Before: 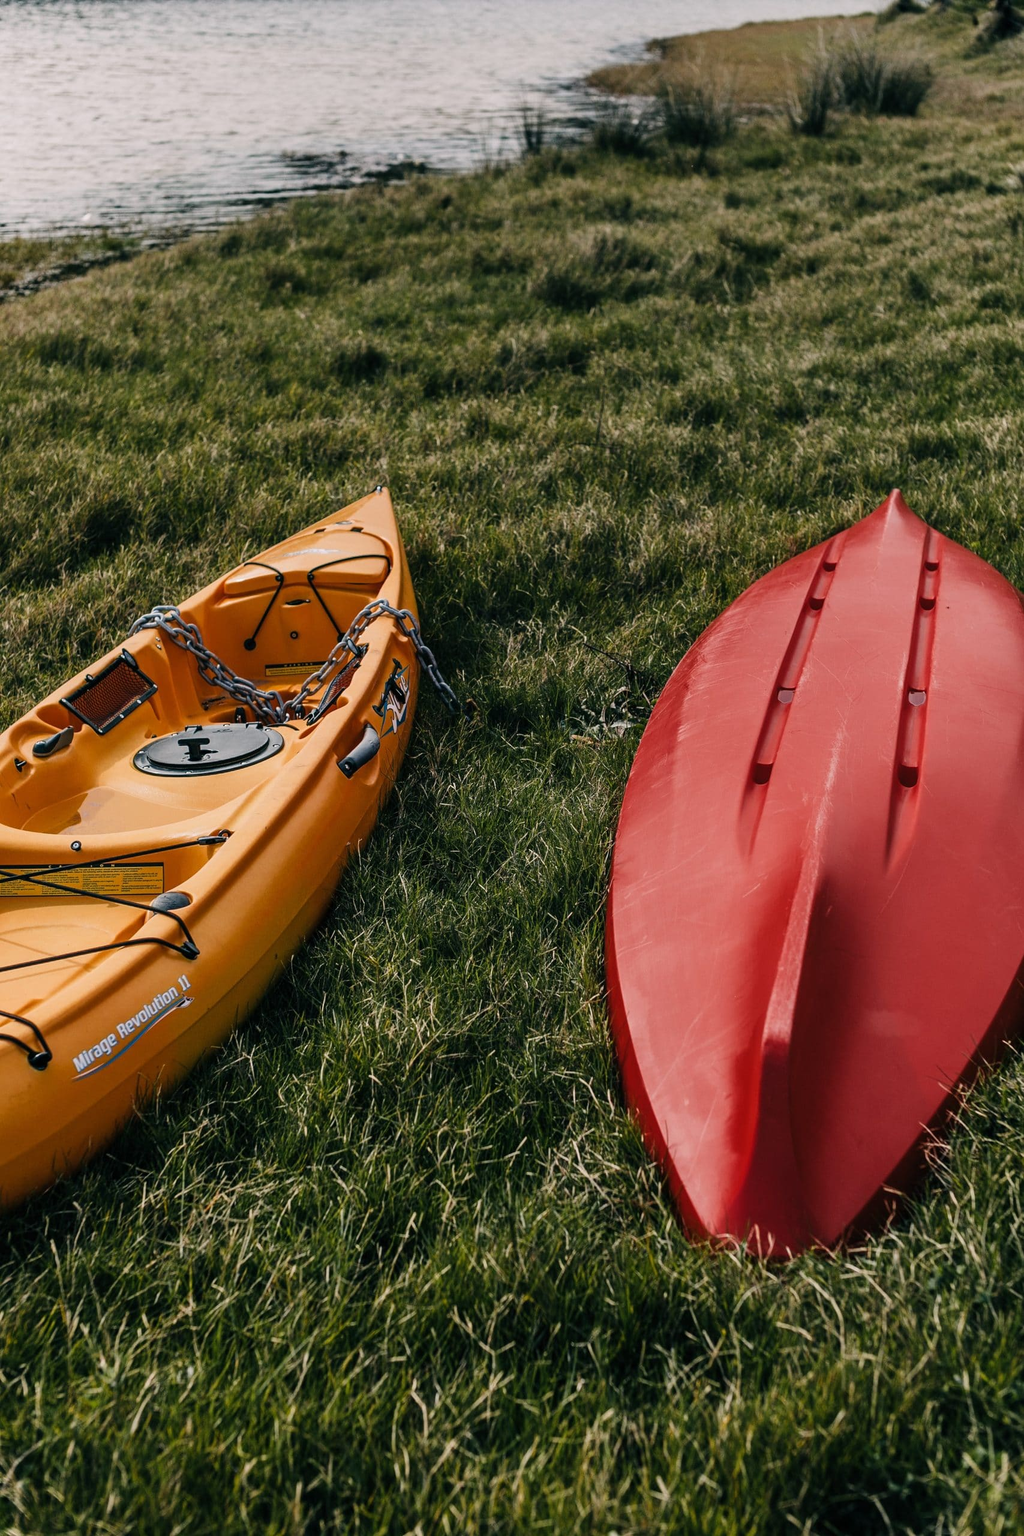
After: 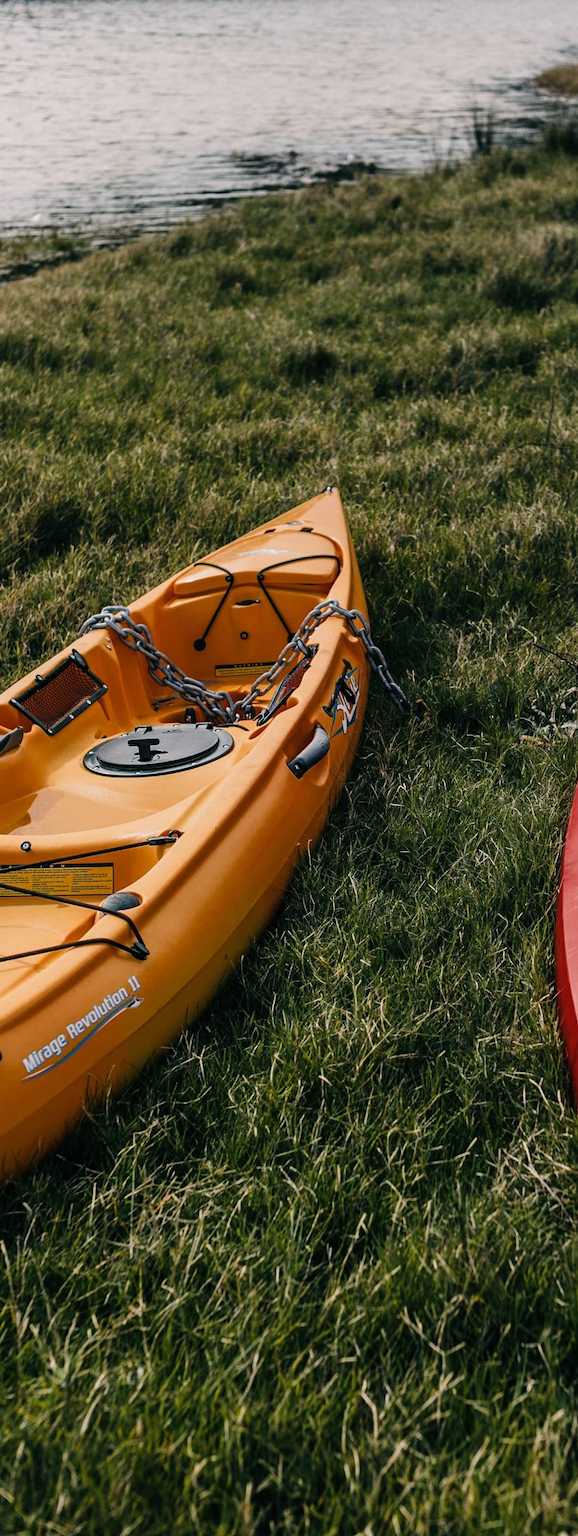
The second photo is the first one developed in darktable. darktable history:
crop: left 4.921%, right 38.629%
